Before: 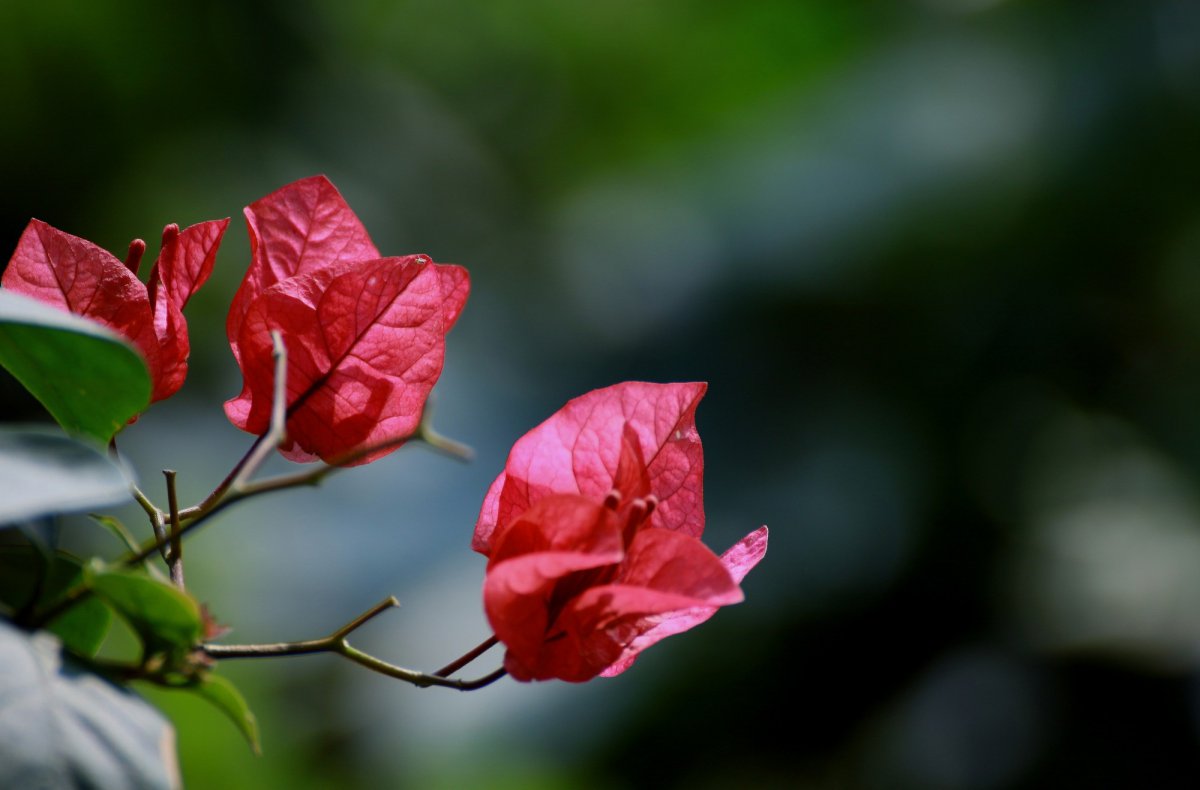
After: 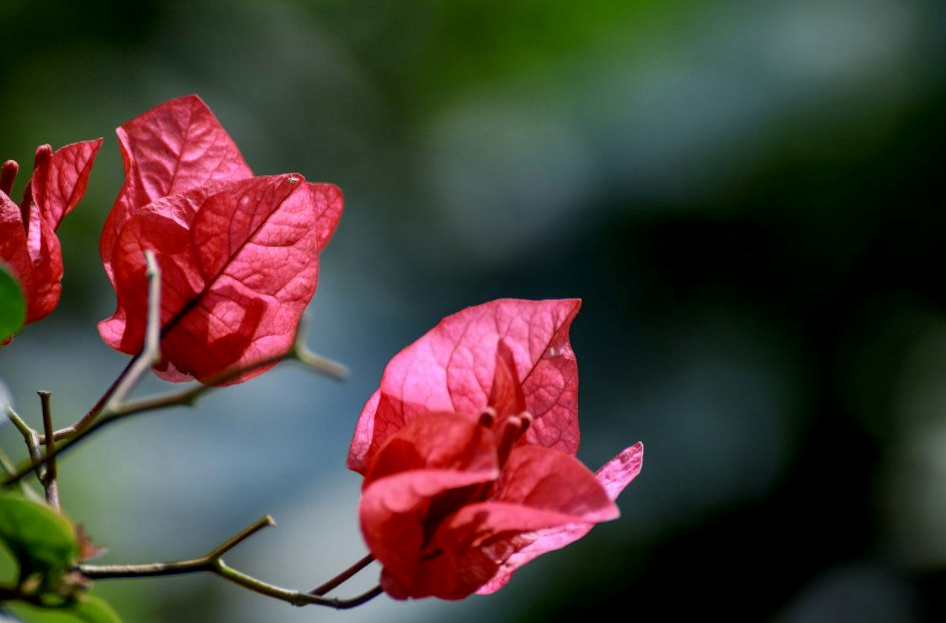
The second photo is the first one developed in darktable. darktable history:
rotate and perspective: rotation -0.45°, automatic cropping original format, crop left 0.008, crop right 0.992, crop top 0.012, crop bottom 0.988
exposure: black level correction 0.001, exposure 0.14 EV, compensate highlight preservation false
crop and rotate: left 10.071%, top 10.071%, right 10.02%, bottom 10.02%
local contrast: on, module defaults
